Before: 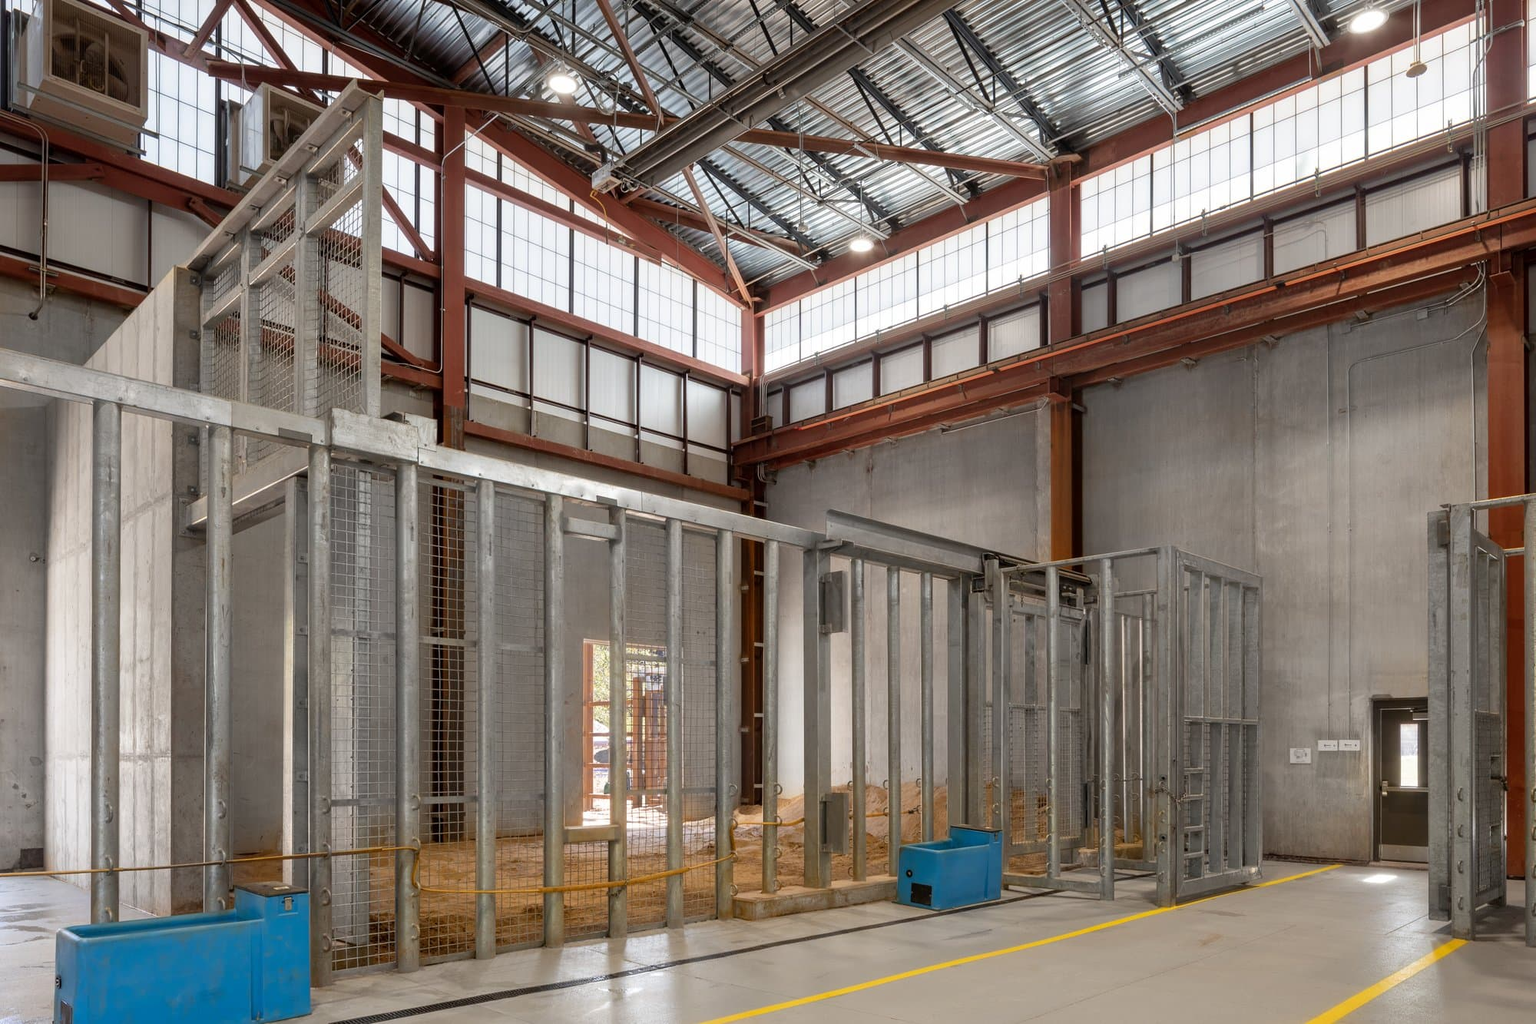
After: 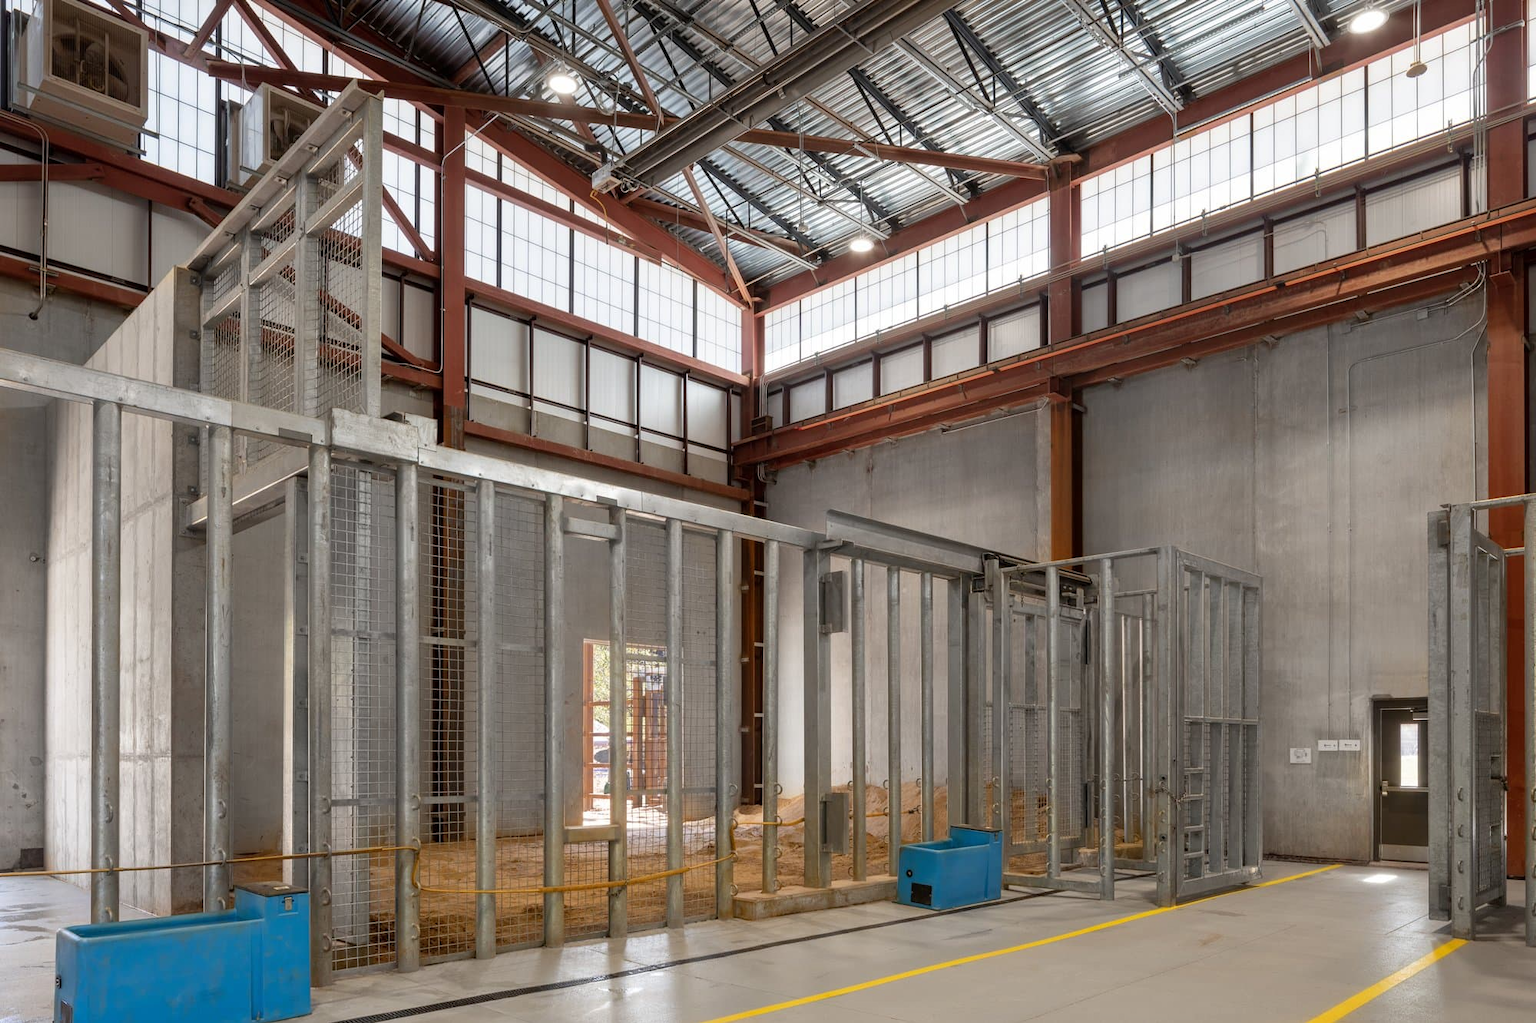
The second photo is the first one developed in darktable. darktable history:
shadows and highlights: shadows 29.62, highlights -30.37, low approximation 0.01, soften with gaussian
